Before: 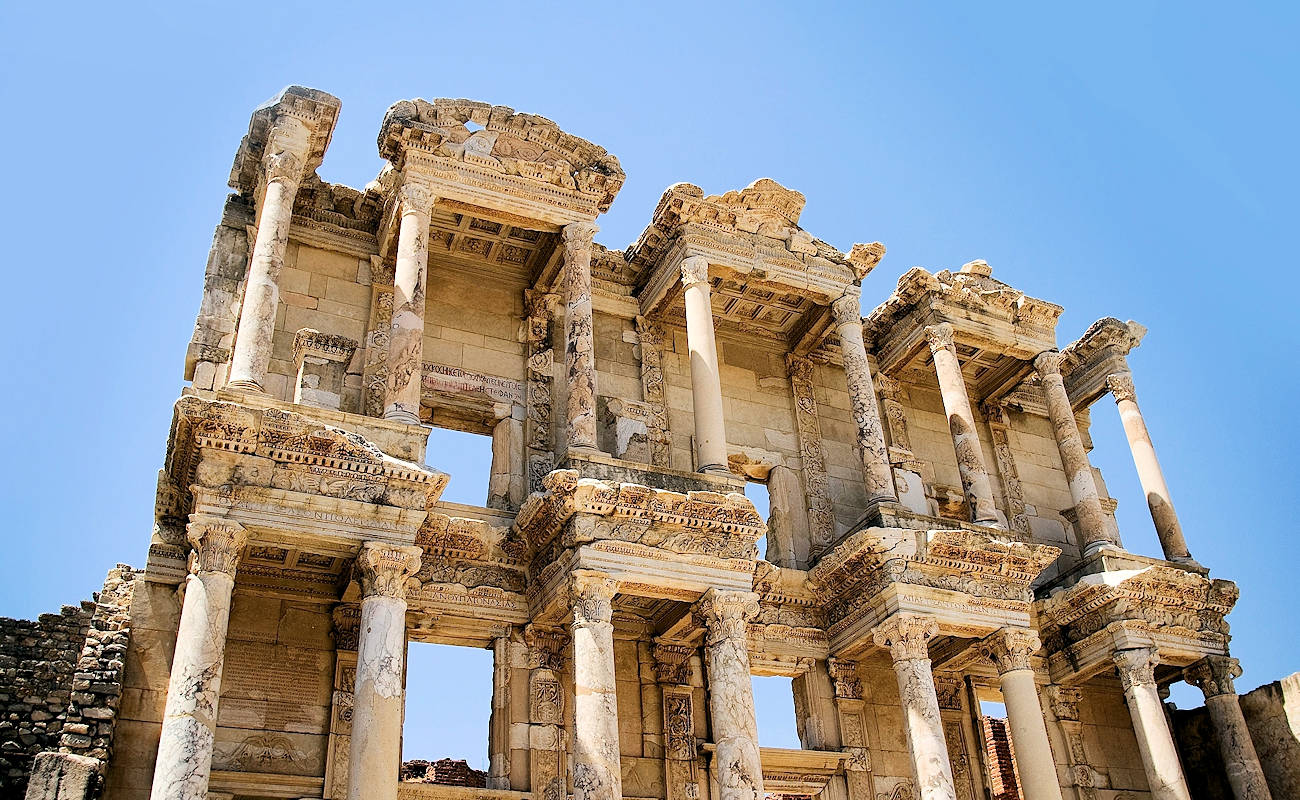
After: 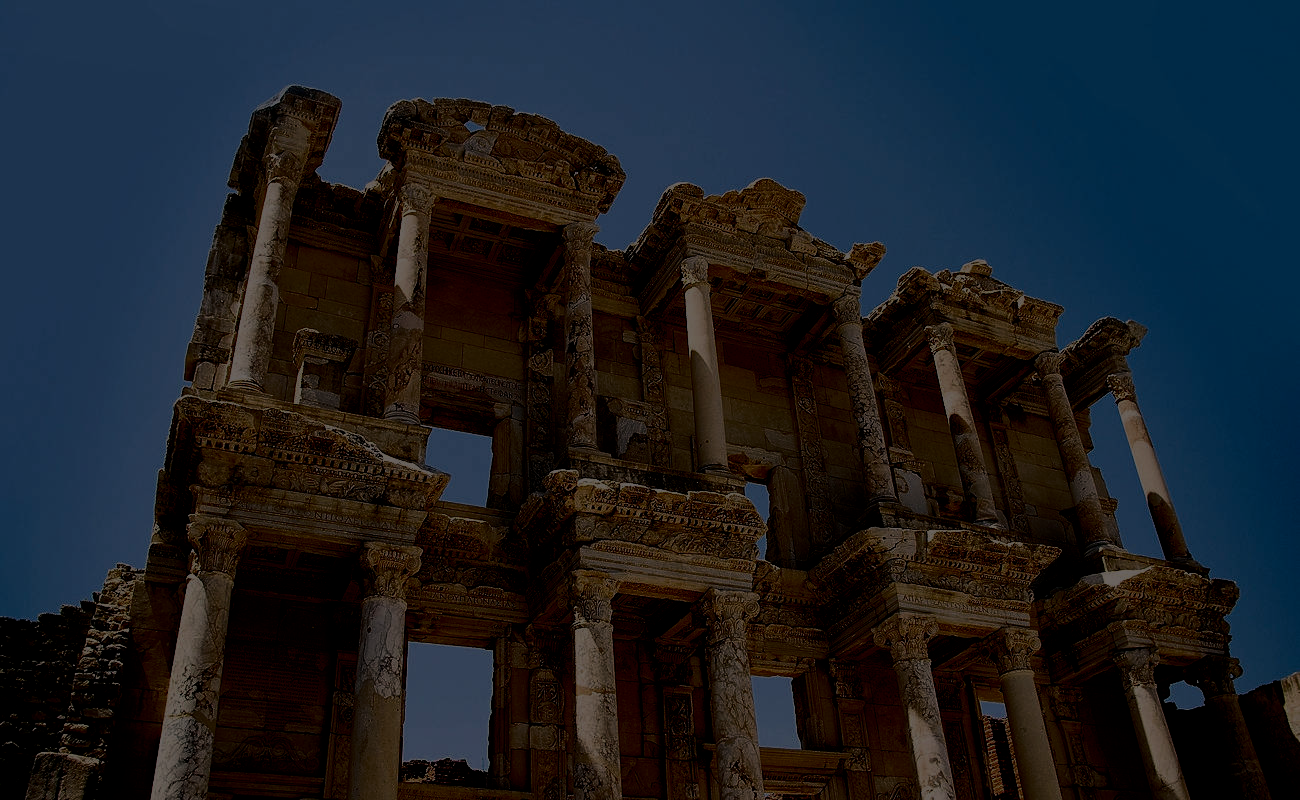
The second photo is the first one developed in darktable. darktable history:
filmic rgb: black relative exposure -5.15 EV, white relative exposure 4 EV, hardness 2.88, contrast 1.298, highlights saturation mix -31.11%
contrast brightness saturation: brightness -0.5
tone equalizer: -8 EV -1.98 EV, -7 EV -1.96 EV, -6 EV -1.98 EV, -5 EV -1.97 EV, -4 EV -1.98 EV, -3 EV -1.97 EV, -2 EV -1.97 EV, -1 EV -1.6 EV, +0 EV -1.98 EV, edges refinement/feathering 500, mask exposure compensation -1.57 EV, preserve details no
color correction: highlights a* 6.03, highlights b* 4.7
